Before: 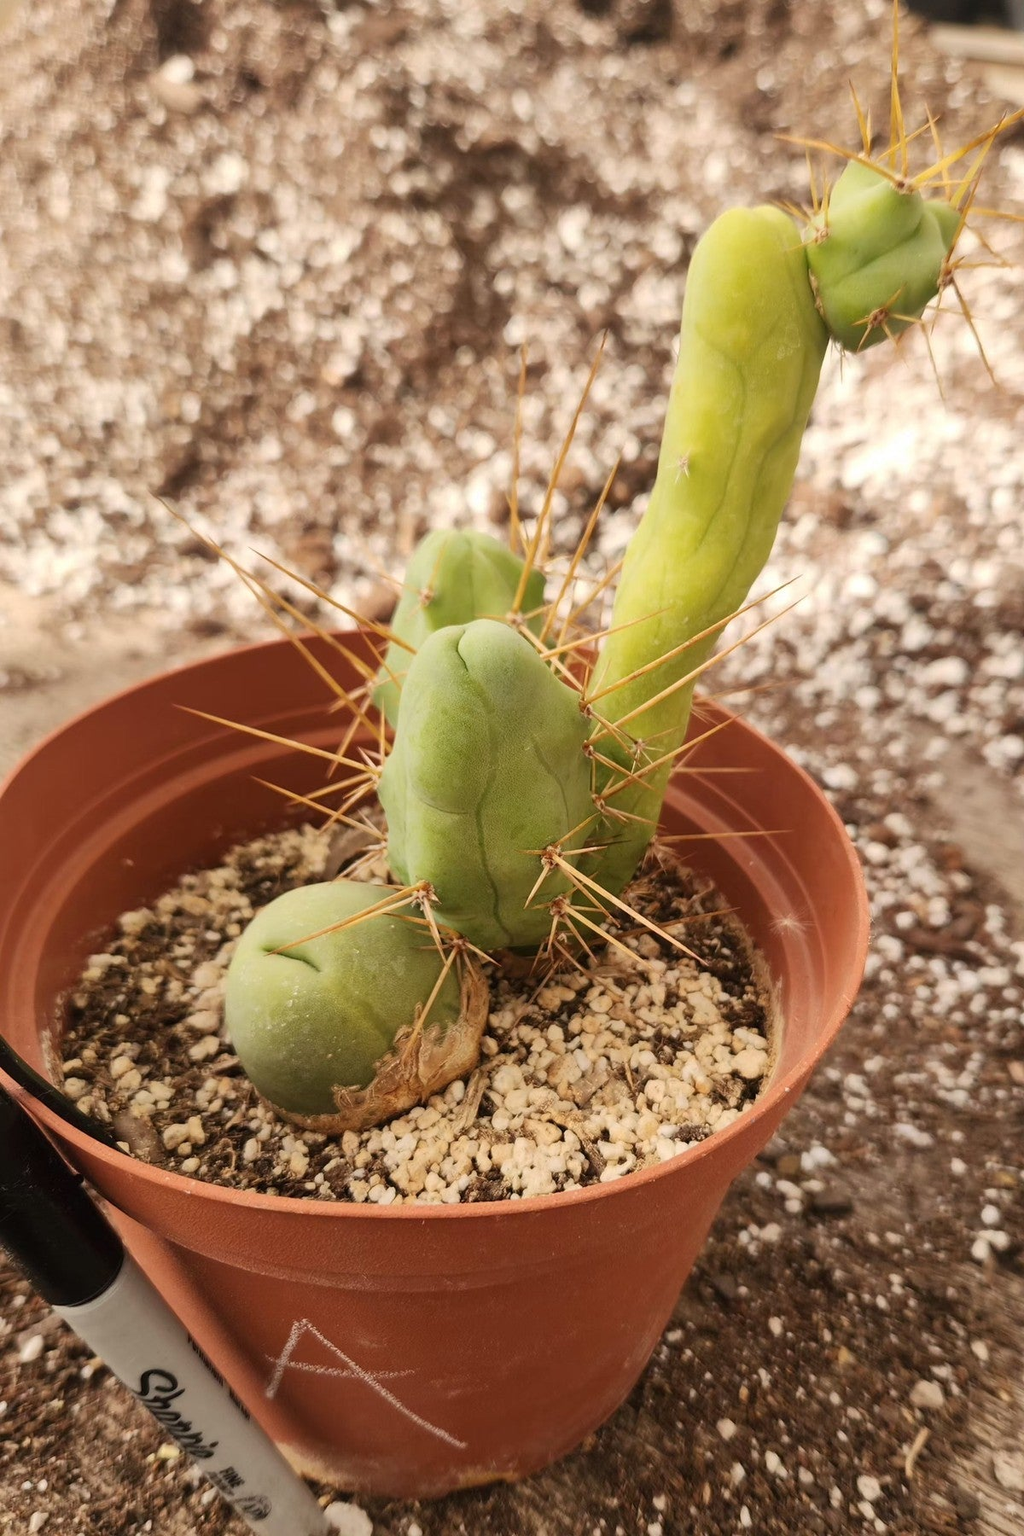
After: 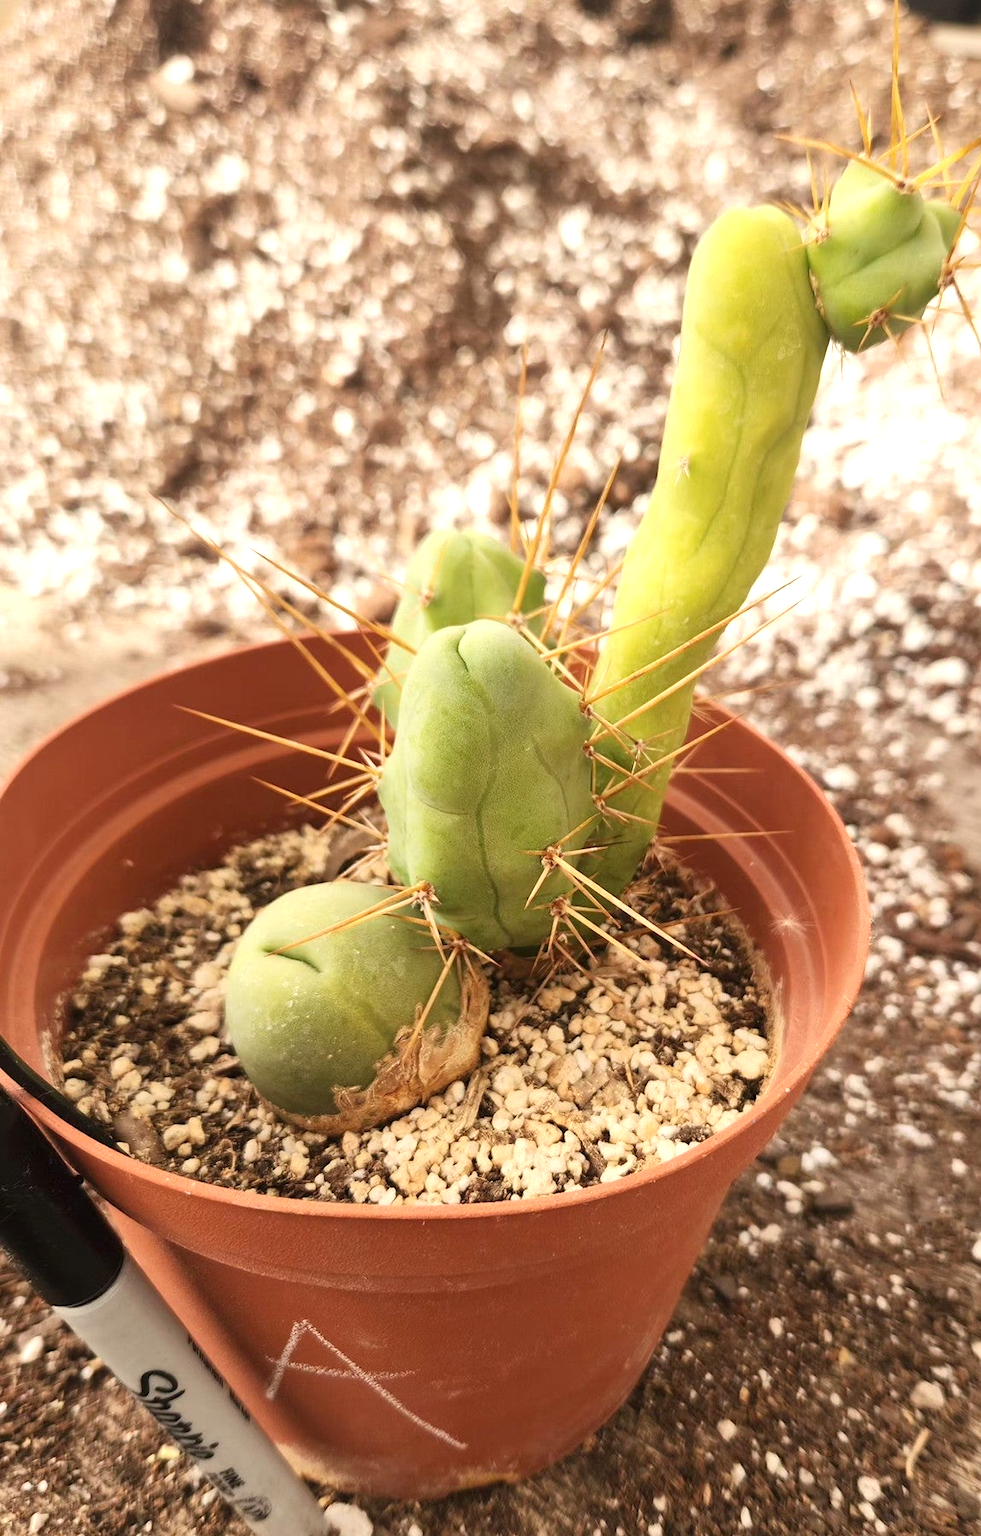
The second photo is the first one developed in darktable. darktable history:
exposure: exposure 0.556 EV, compensate highlight preservation false
crop: right 4.126%, bottom 0.031%
